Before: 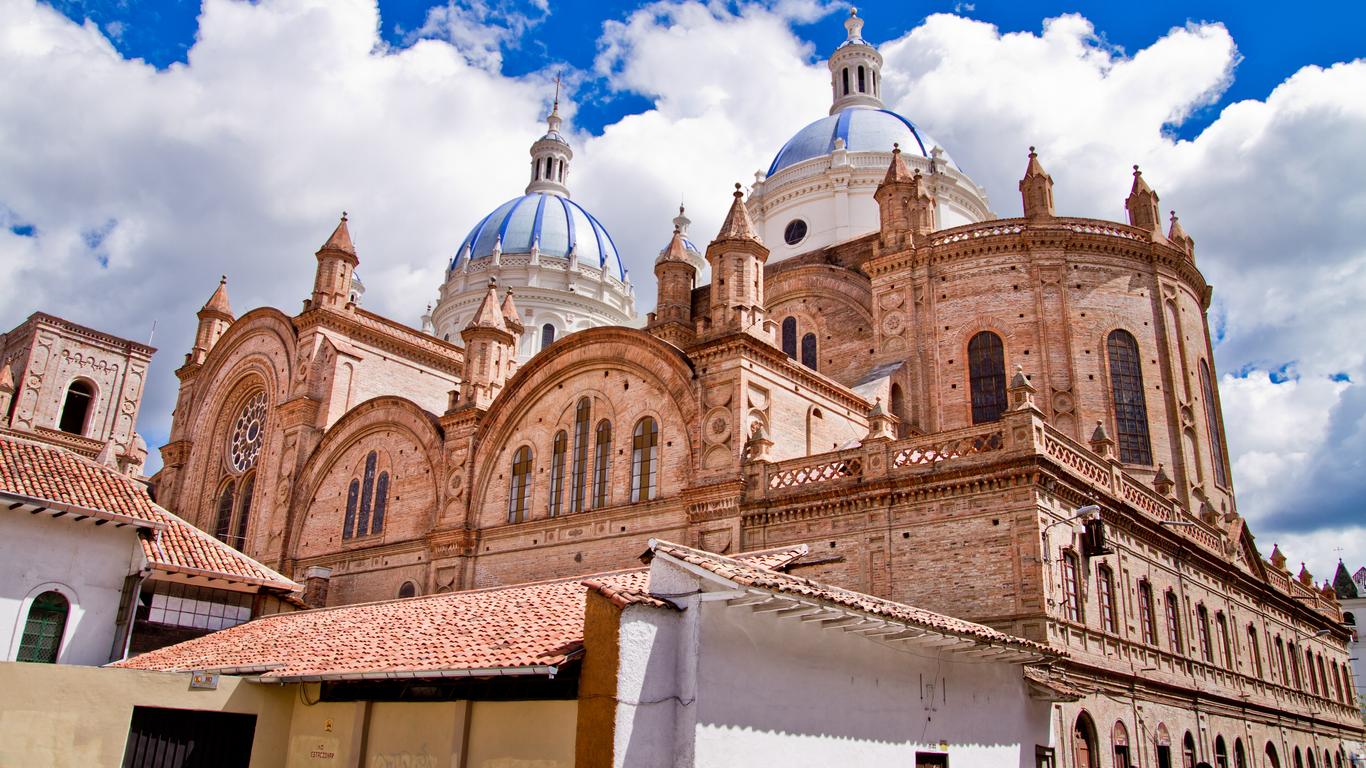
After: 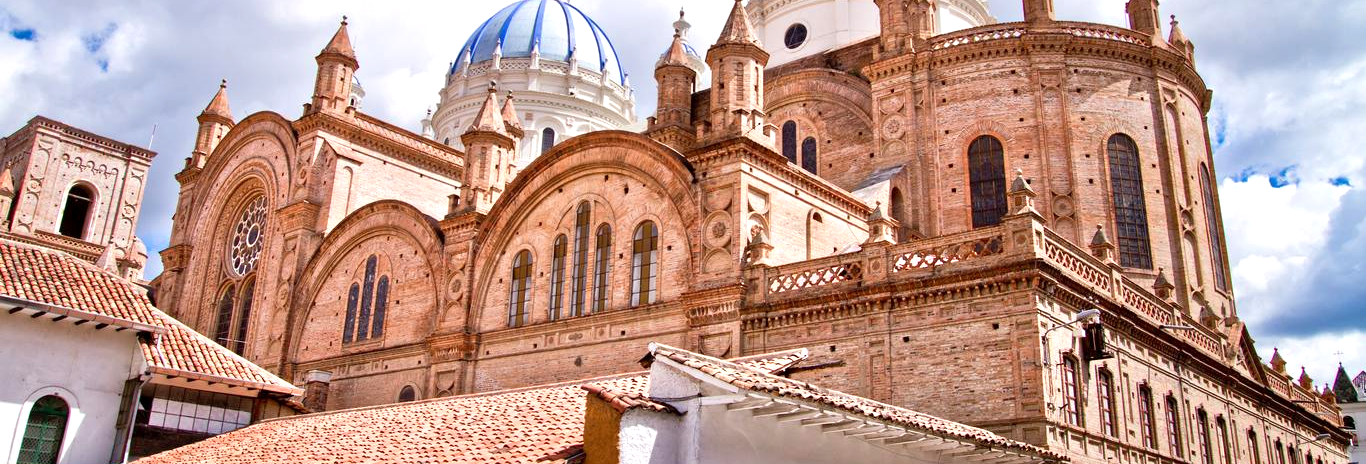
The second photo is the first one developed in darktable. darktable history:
exposure: black level correction 0.001, exposure 0.499 EV, compensate highlight preservation false
crop and rotate: top 25.564%, bottom 13.974%
tone equalizer: on, module defaults
